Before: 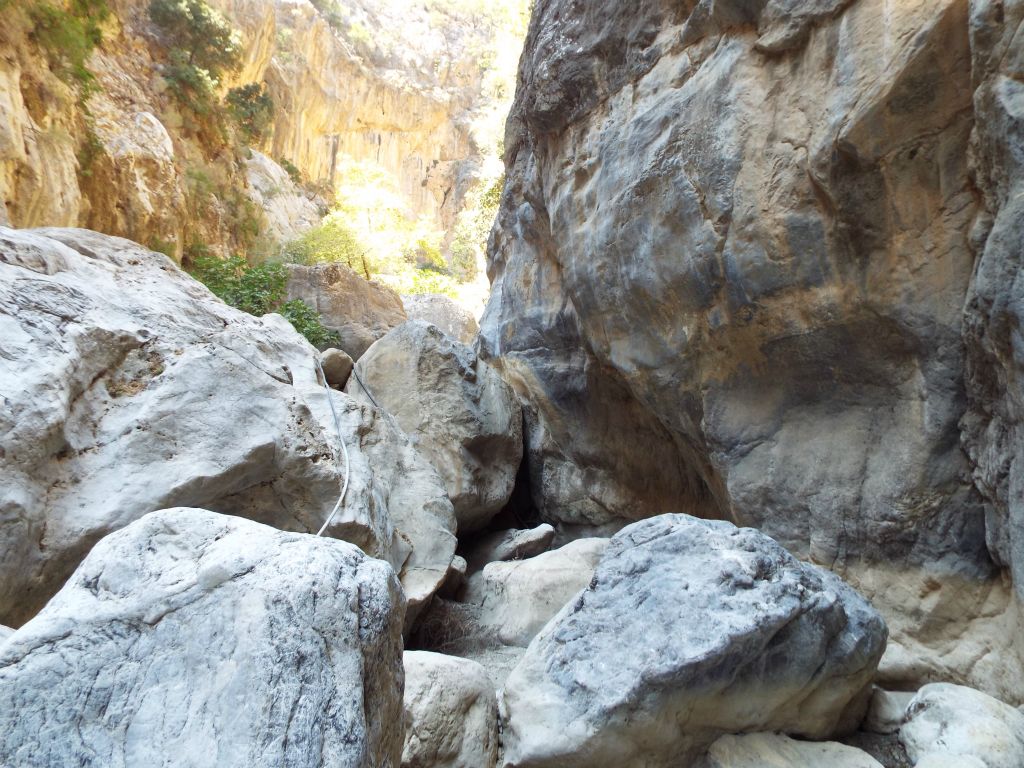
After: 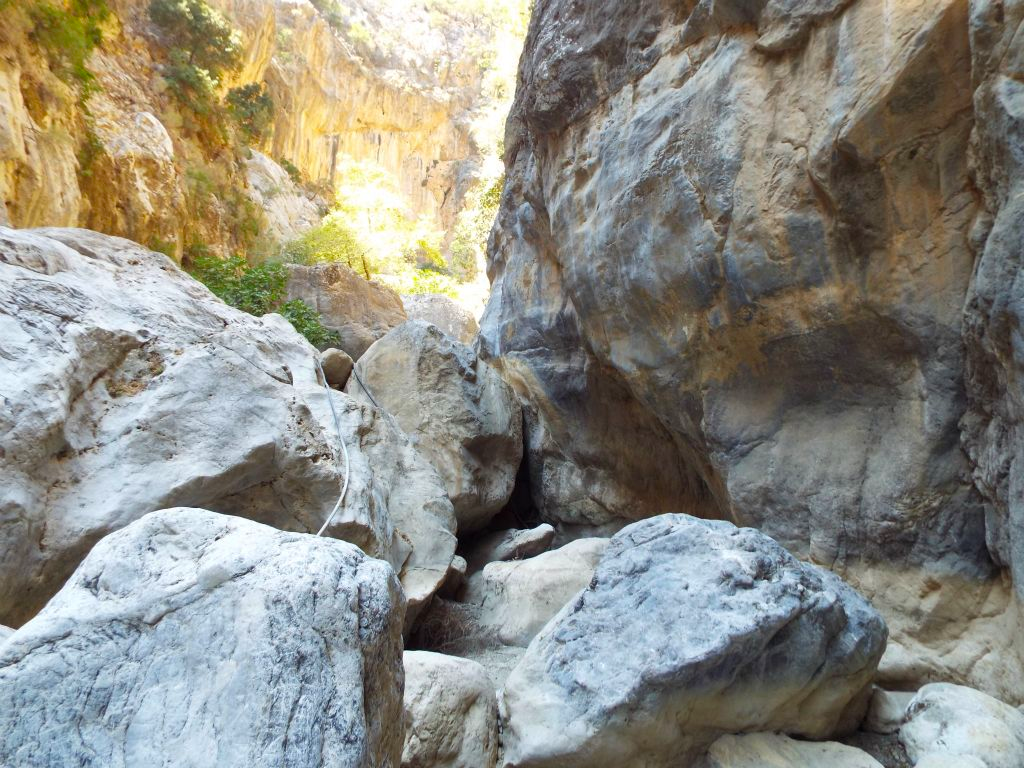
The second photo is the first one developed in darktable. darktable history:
base curve: curves: ch0 [(0, 0) (0.297, 0.298) (1, 1)], preserve colors none
color balance rgb: global offset › hue 172.23°, linear chroma grading › global chroma 5.414%, perceptual saturation grading › global saturation 18.271%
shadows and highlights: shadows 25.31, highlights -23.15
